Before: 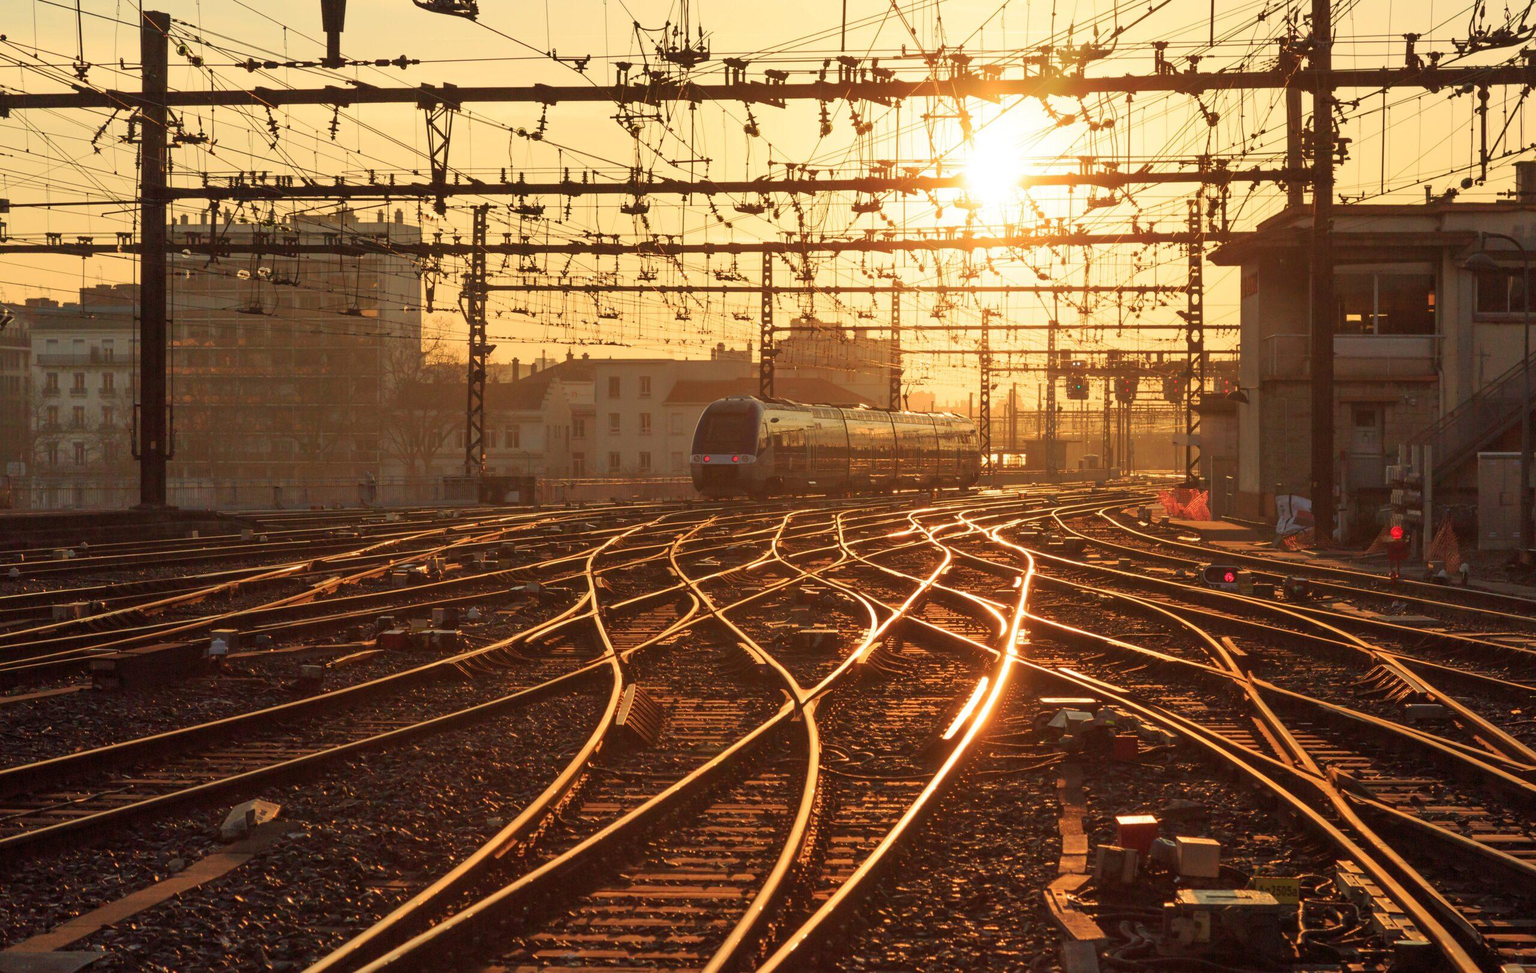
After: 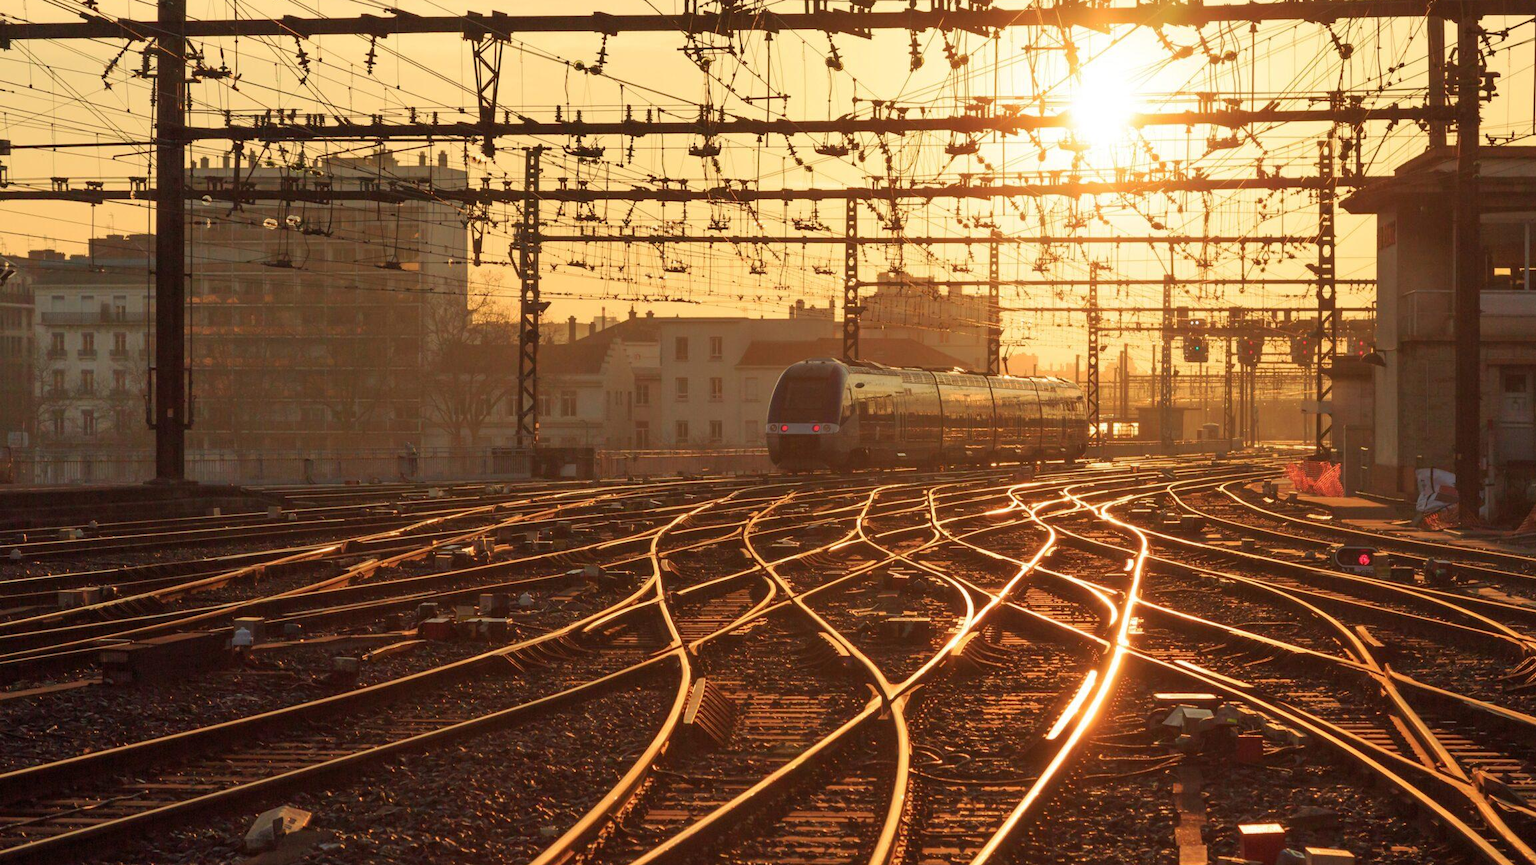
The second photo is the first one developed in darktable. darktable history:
crop: top 7.556%, right 9.868%, bottom 12.089%
